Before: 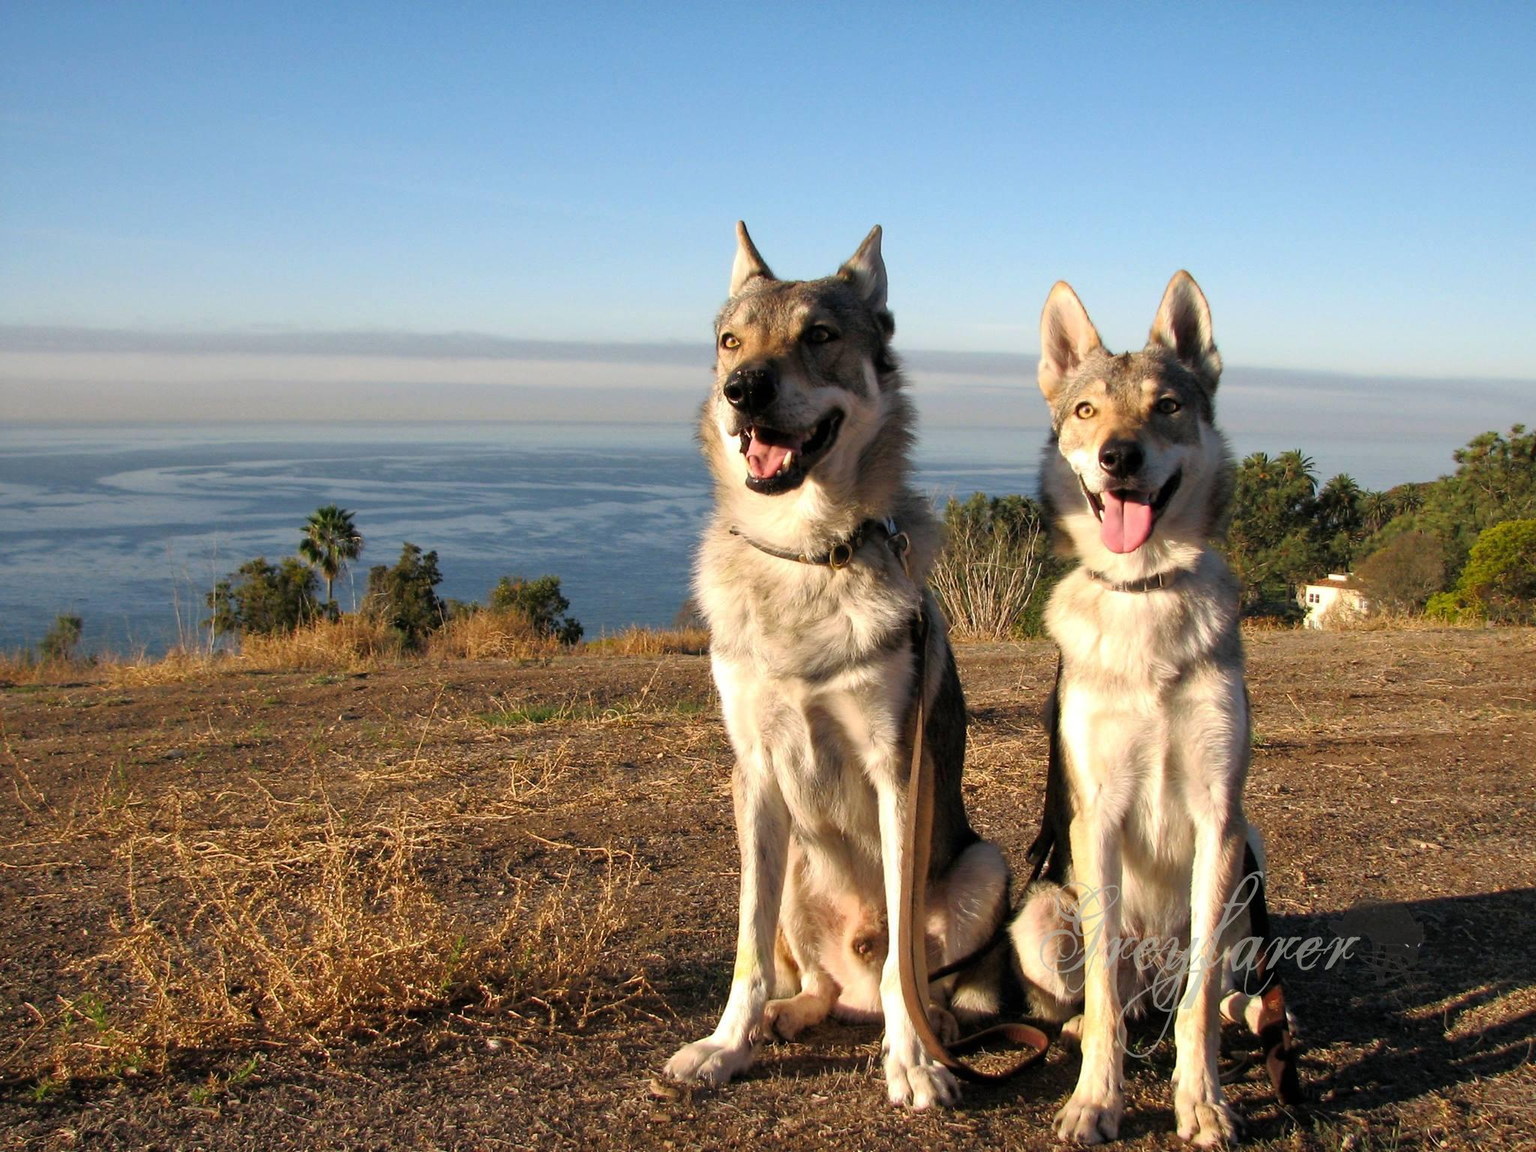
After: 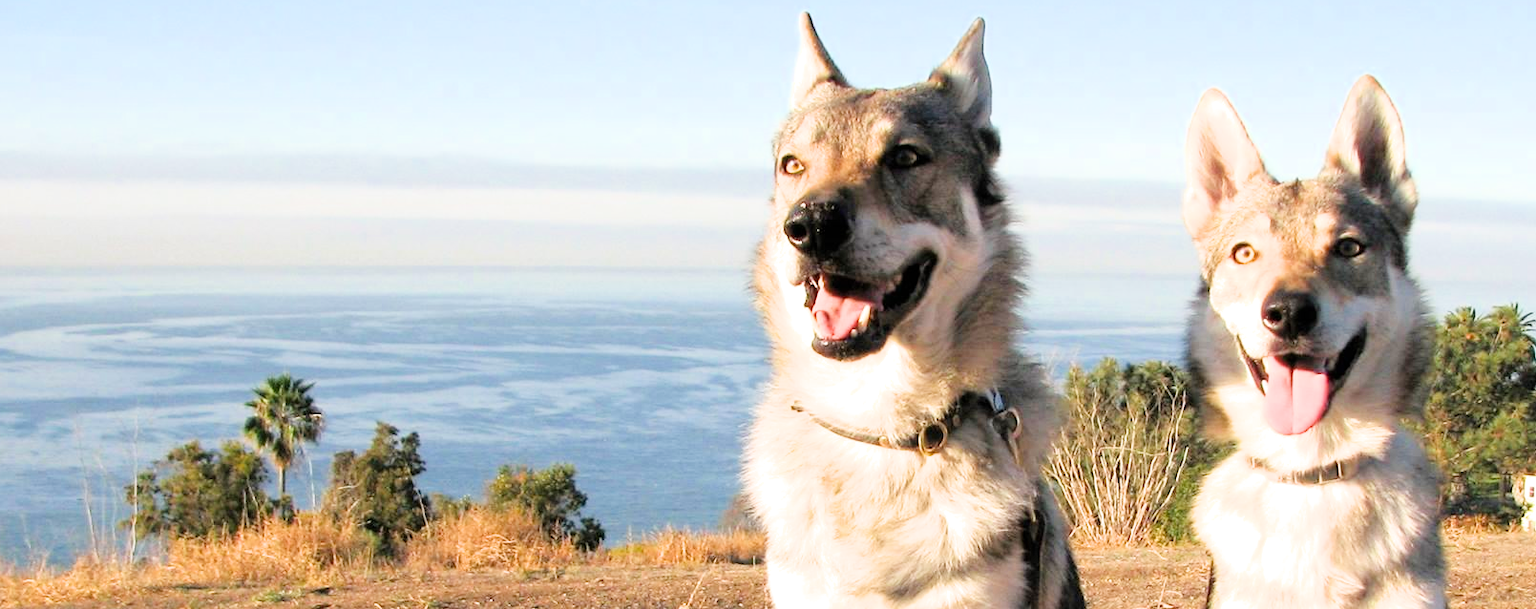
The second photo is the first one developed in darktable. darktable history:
crop: left 7.036%, top 18.398%, right 14.379%, bottom 40.043%
exposure: black level correction 0, exposure 1.75 EV, compensate exposure bias true, compensate highlight preservation false
filmic rgb: hardness 4.17
